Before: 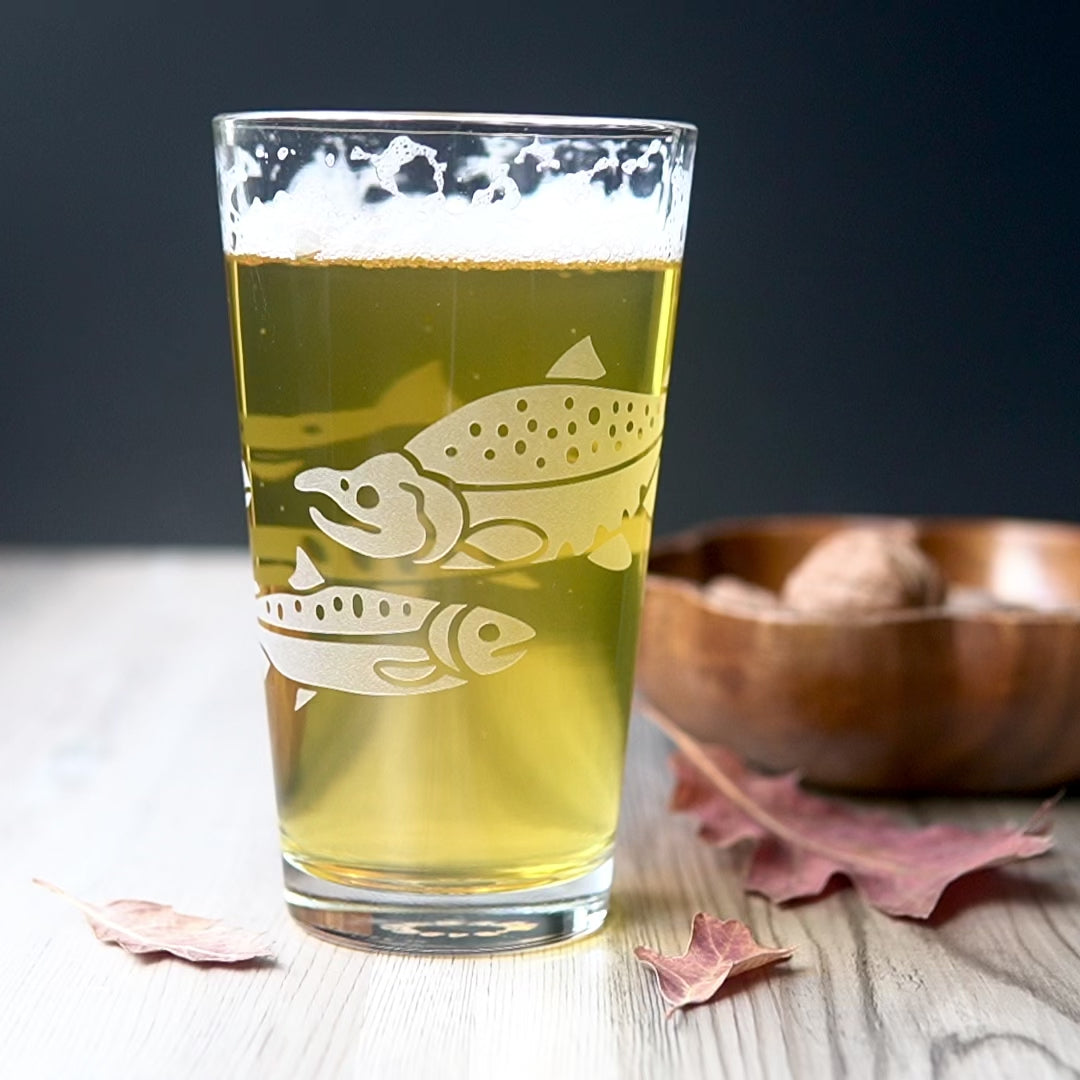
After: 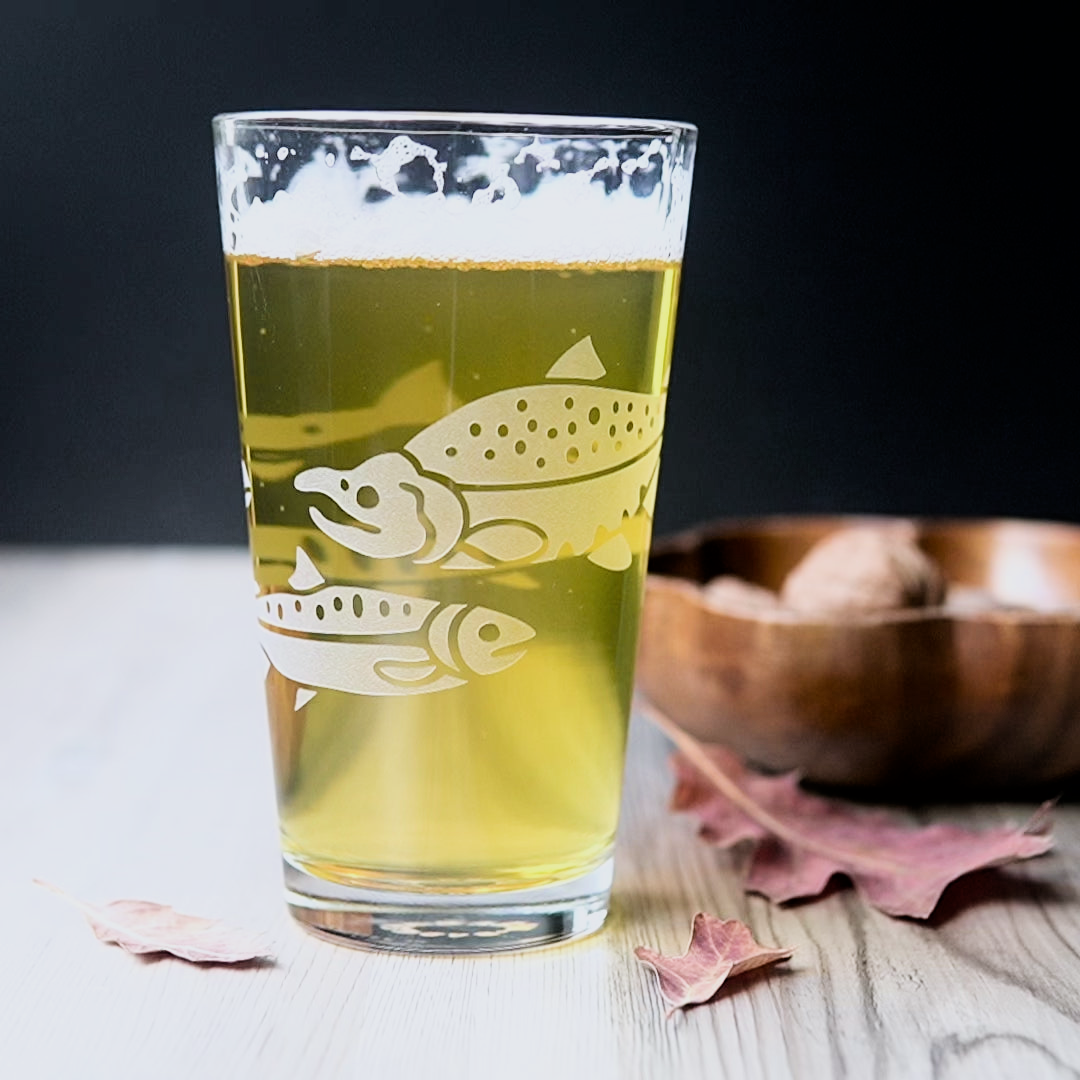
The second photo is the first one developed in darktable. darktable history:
exposure: exposure 0.197 EV, compensate highlight preservation false
white balance: red 0.983, blue 1.036
filmic rgb: black relative exposure -5 EV, hardness 2.88, contrast 1.3
